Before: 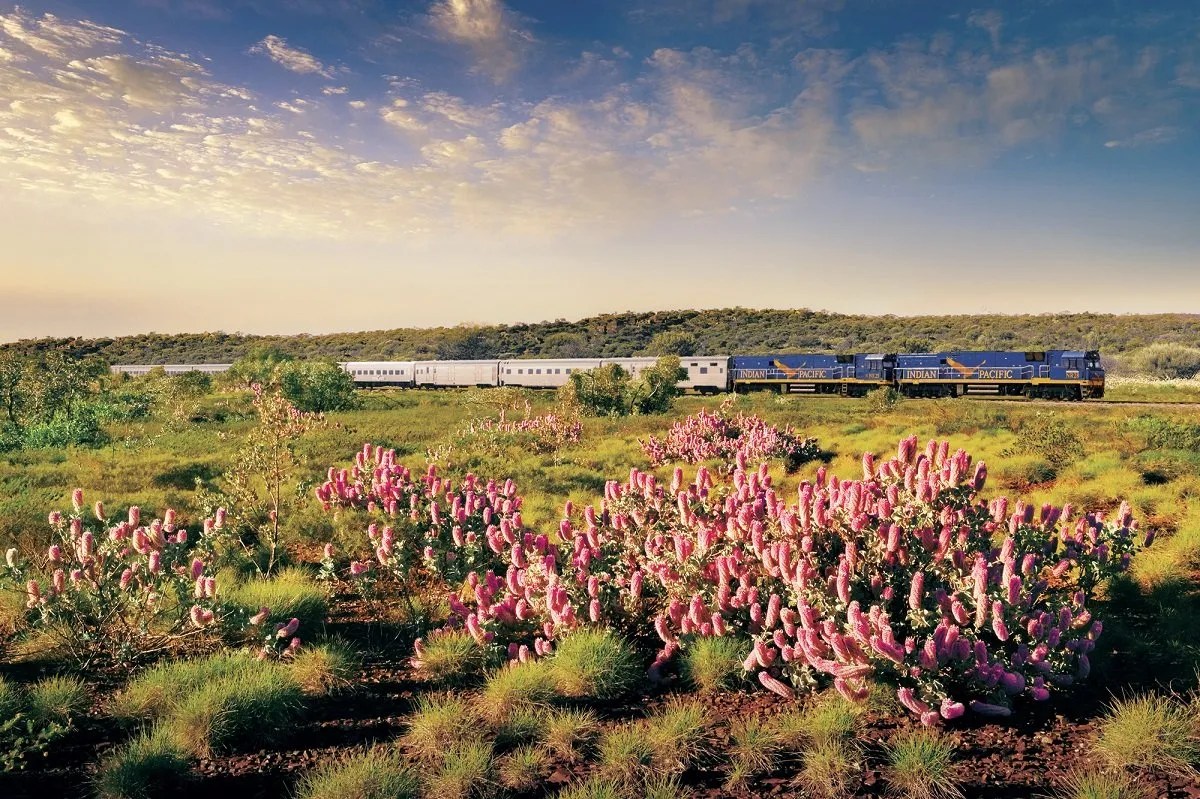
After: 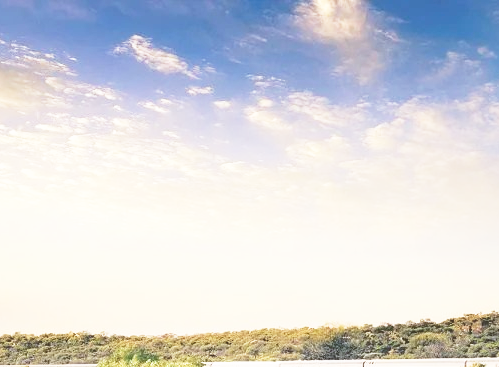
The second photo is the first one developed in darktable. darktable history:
crop and rotate: left 11.267%, top 0.076%, right 47.104%, bottom 53.946%
base curve: curves: ch0 [(0, 0) (0.012, 0.01) (0.073, 0.168) (0.31, 0.711) (0.645, 0.957) (1, 1)], preserve colors none
haze removal: strength -0.107, compatibility mode true, adaptive false
